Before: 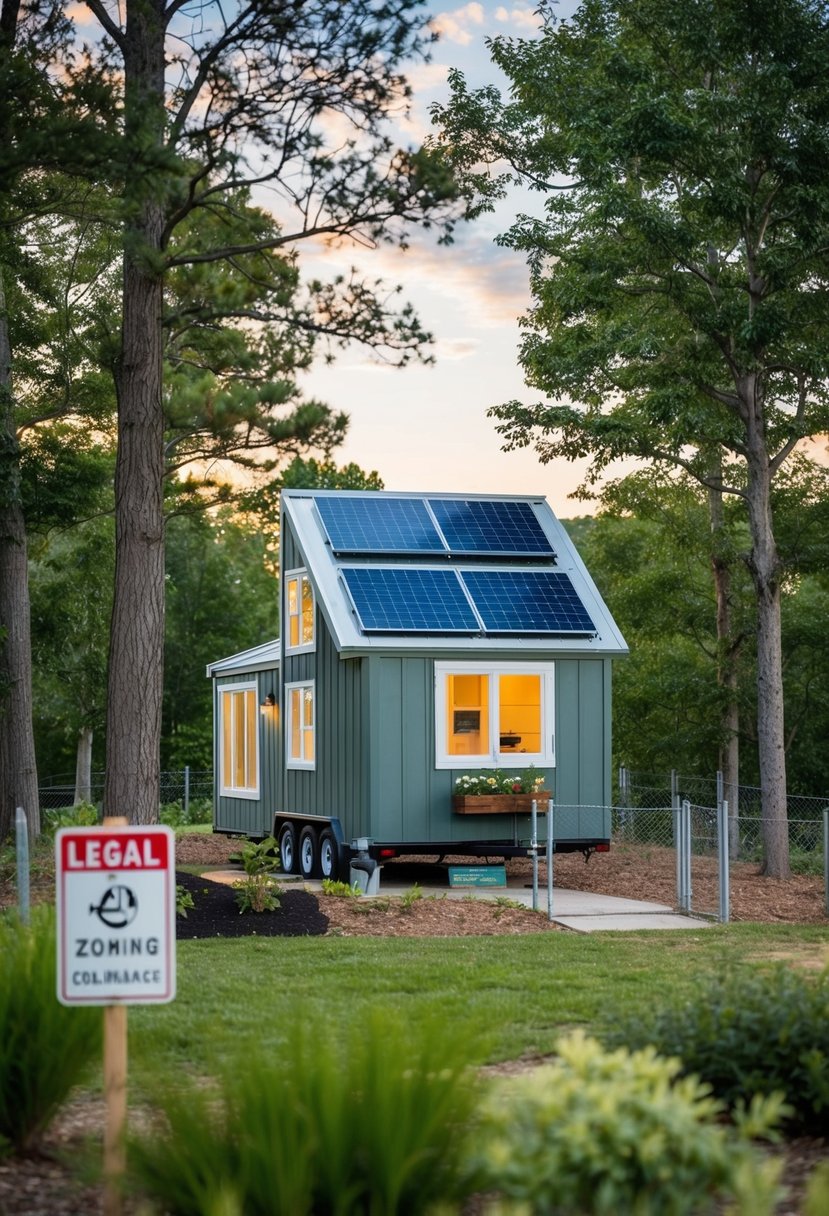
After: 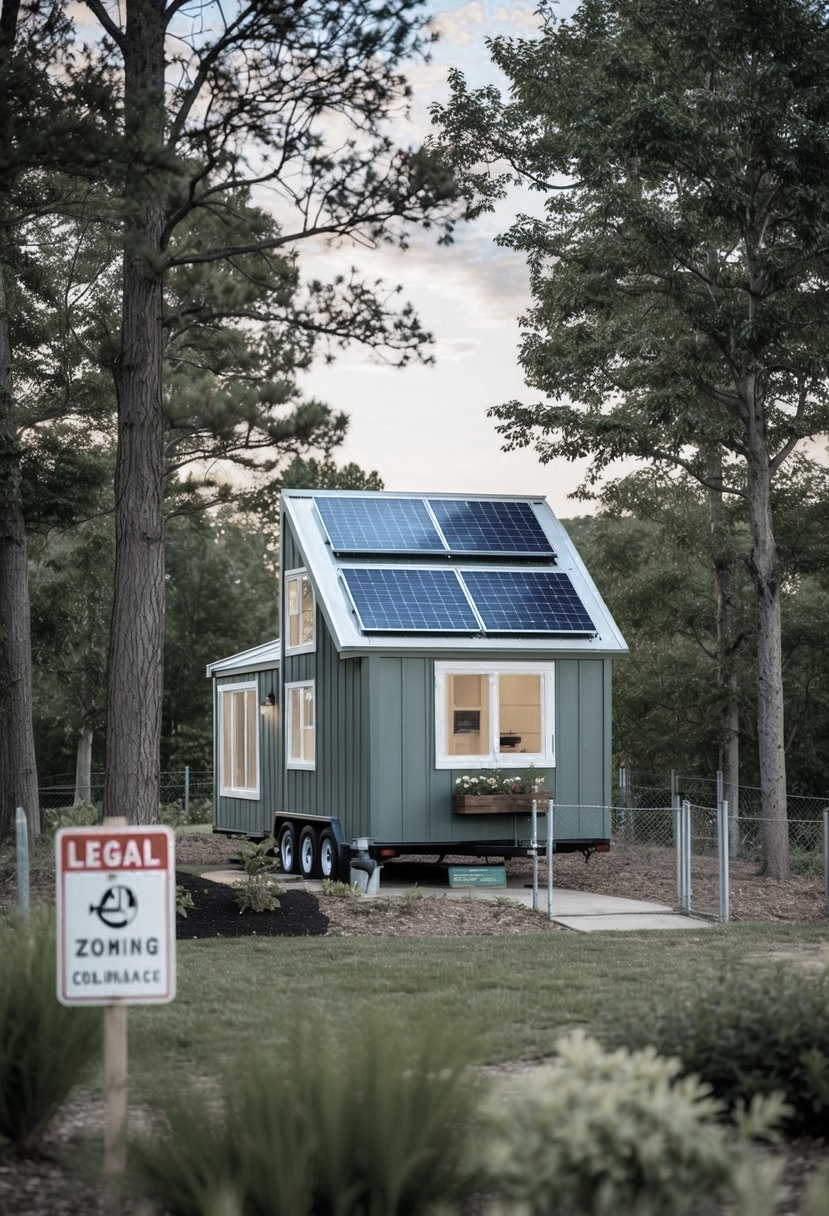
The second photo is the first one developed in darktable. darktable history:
color zones: curves: ch0 [(0, 0.613) (0.01, 0.613) (0.245, 0.448) (0.498, 0.529) (0.642, 0.665) (0.879, 0.777) (0.99, 0.613)]; ch1 [(0, 0.272) (0.219, 0.127) (0.724, 0.346)]
